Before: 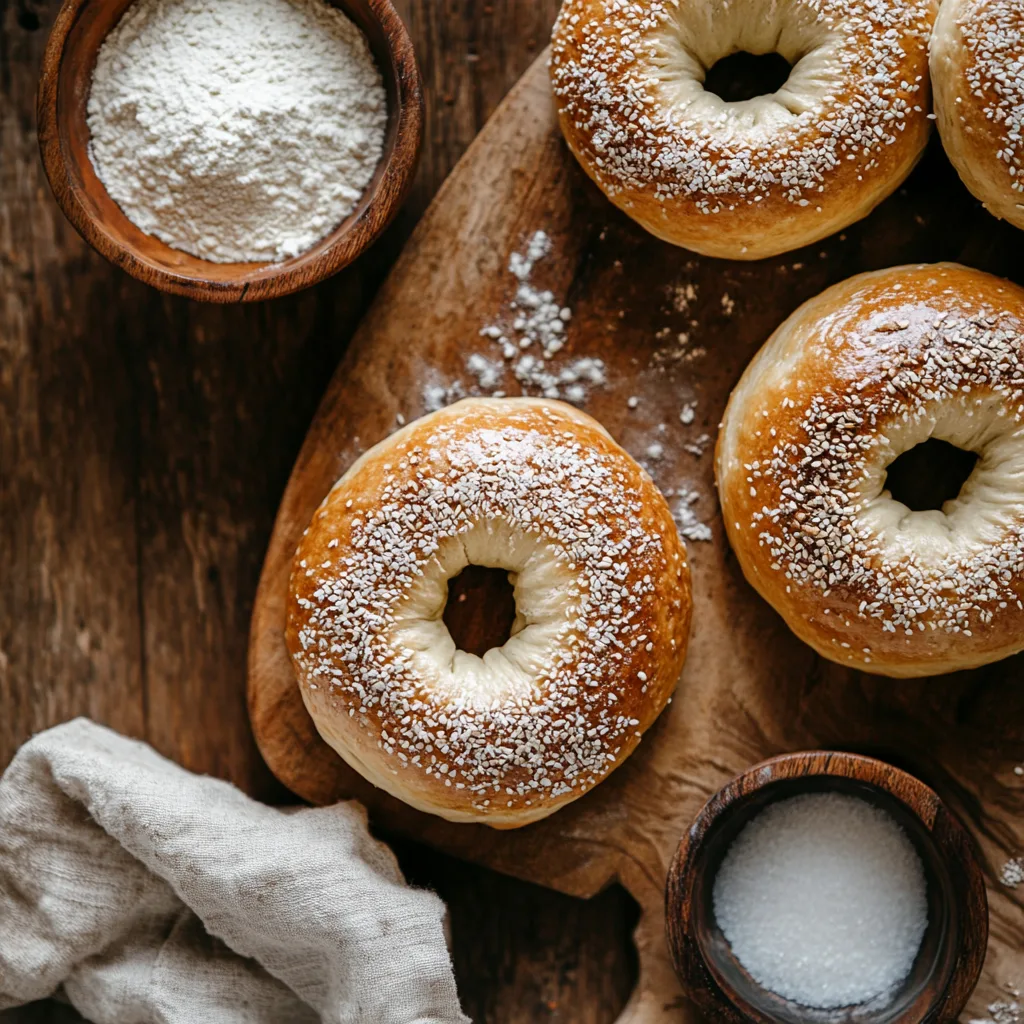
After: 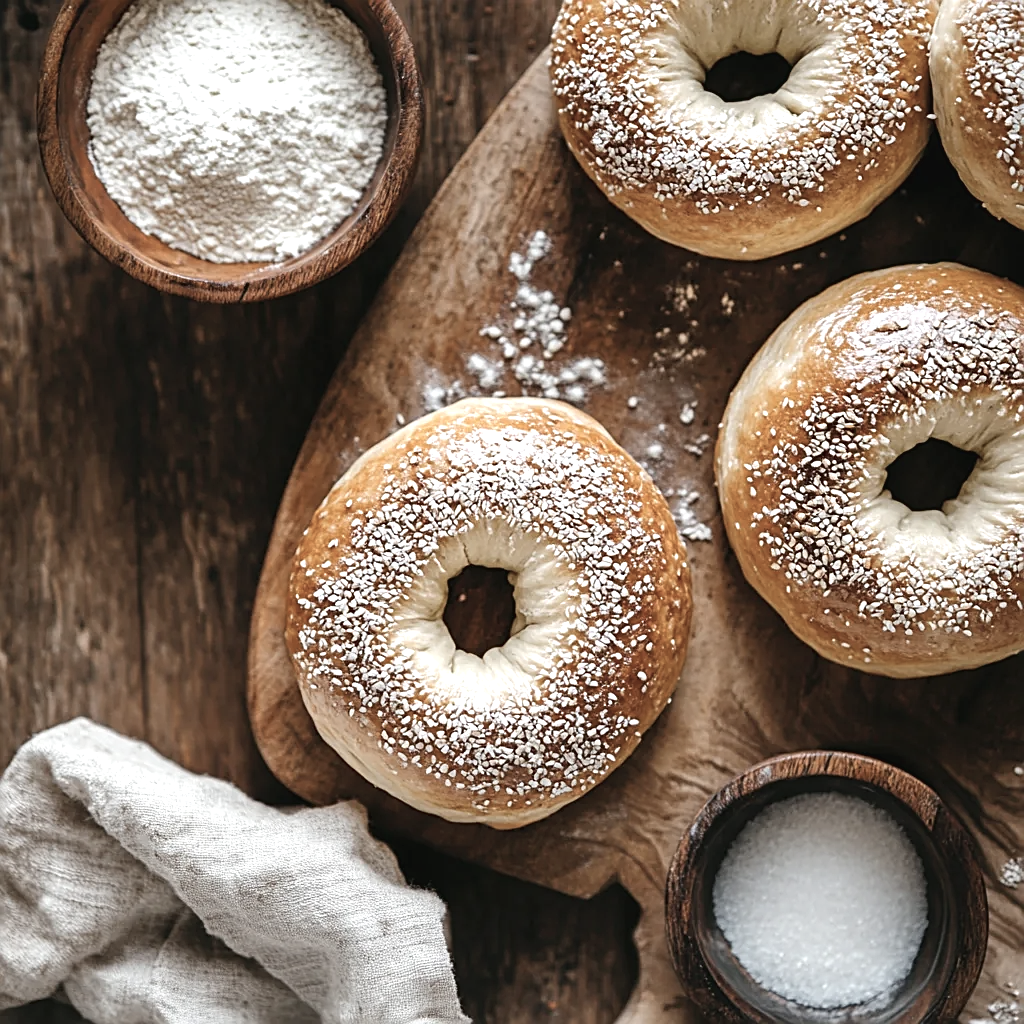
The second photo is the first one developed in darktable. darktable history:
contrast brightness saturation: contrast -0.05, saturation -0.41
sharpen: on, module defaults
exposure: exposure 0.6 EV, compensate highlight preservation false
